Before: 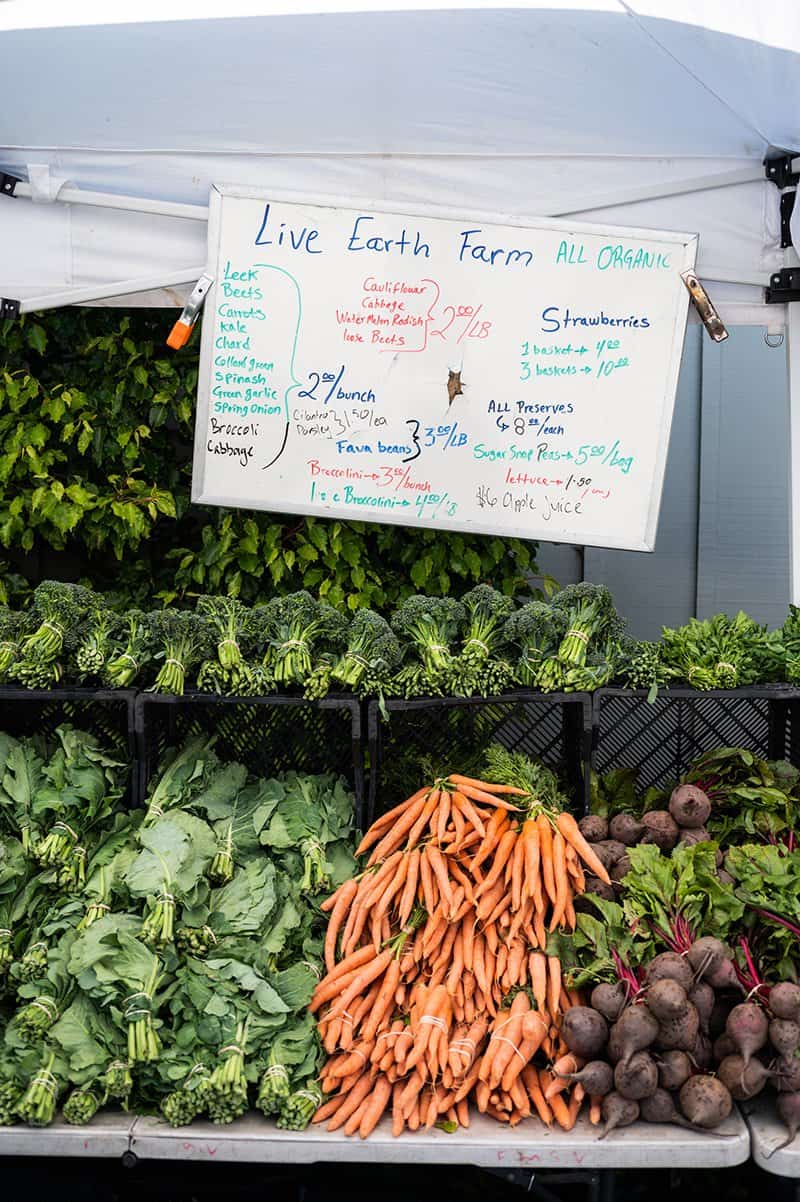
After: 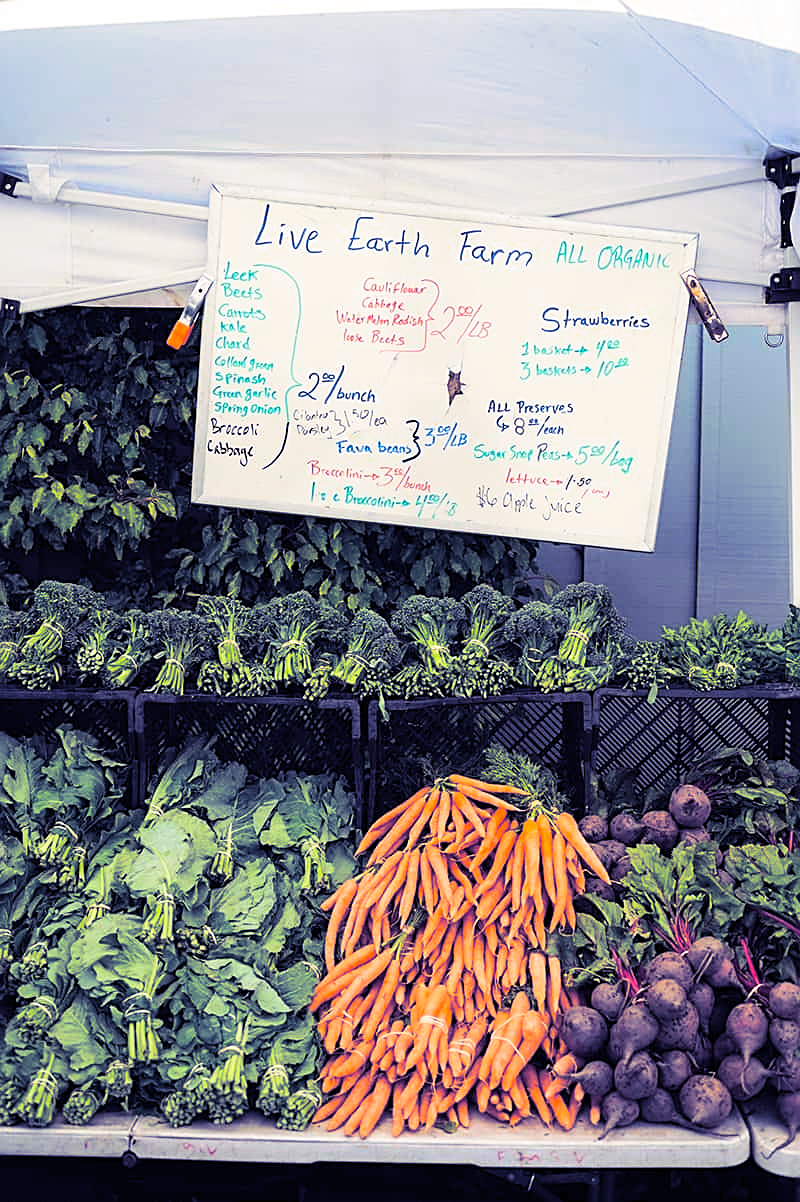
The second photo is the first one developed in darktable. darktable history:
contrast brightness saturation: contrast 0.07, brightness 0.18, saturation 0.4
split-toning: shadows › hue 242.67°, shadows › saturation 0.733, highlights › hue 45.33°, highlights › saturation 0.667, balance -53.304, compress 21.15%
sharpen: on, module defaults
